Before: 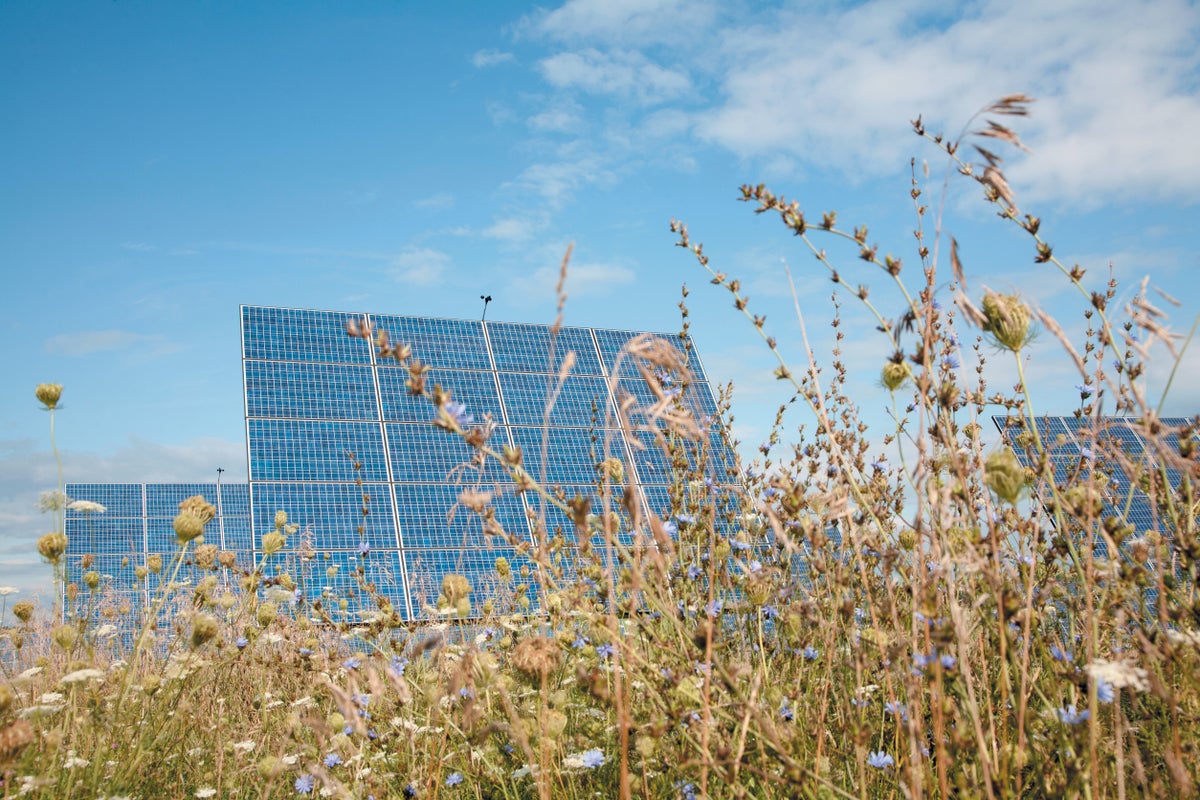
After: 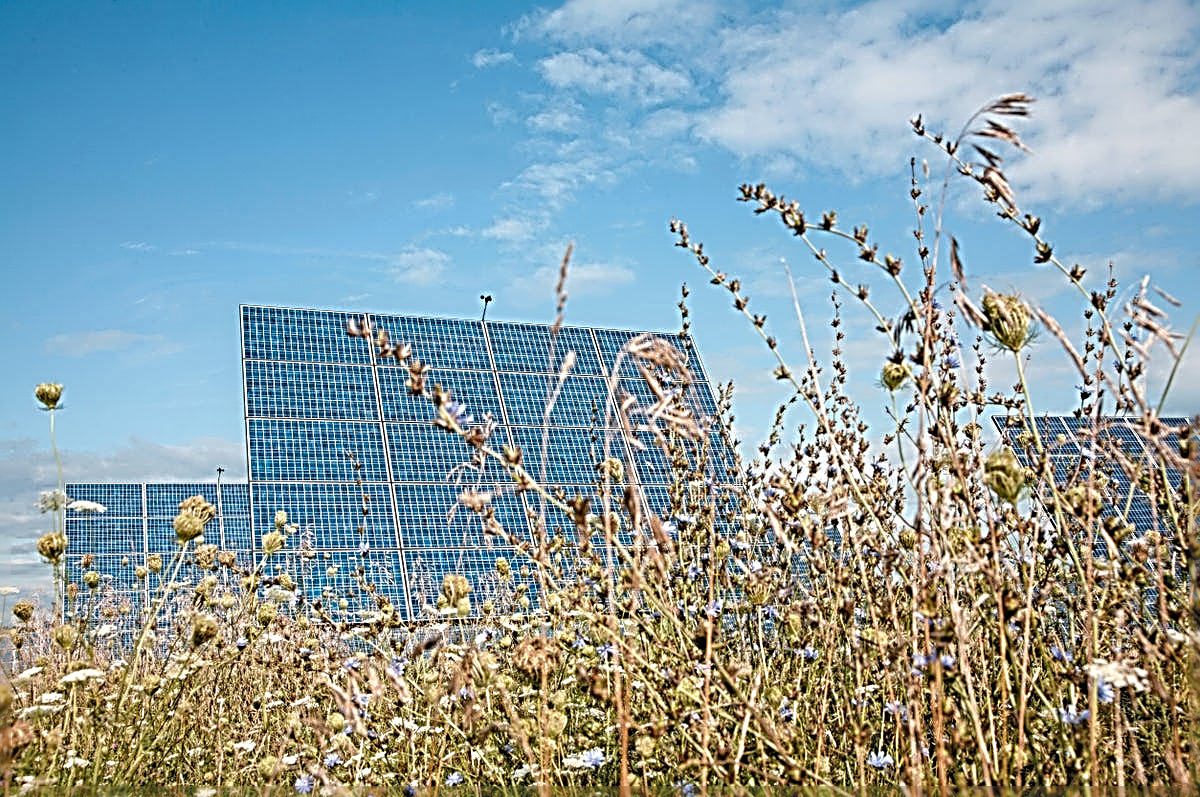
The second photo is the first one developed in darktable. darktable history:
crop: top 0.116%, bottom 0.19%
sharpen: radius 4.05, amount 1.985
local contrast: detail 130%
